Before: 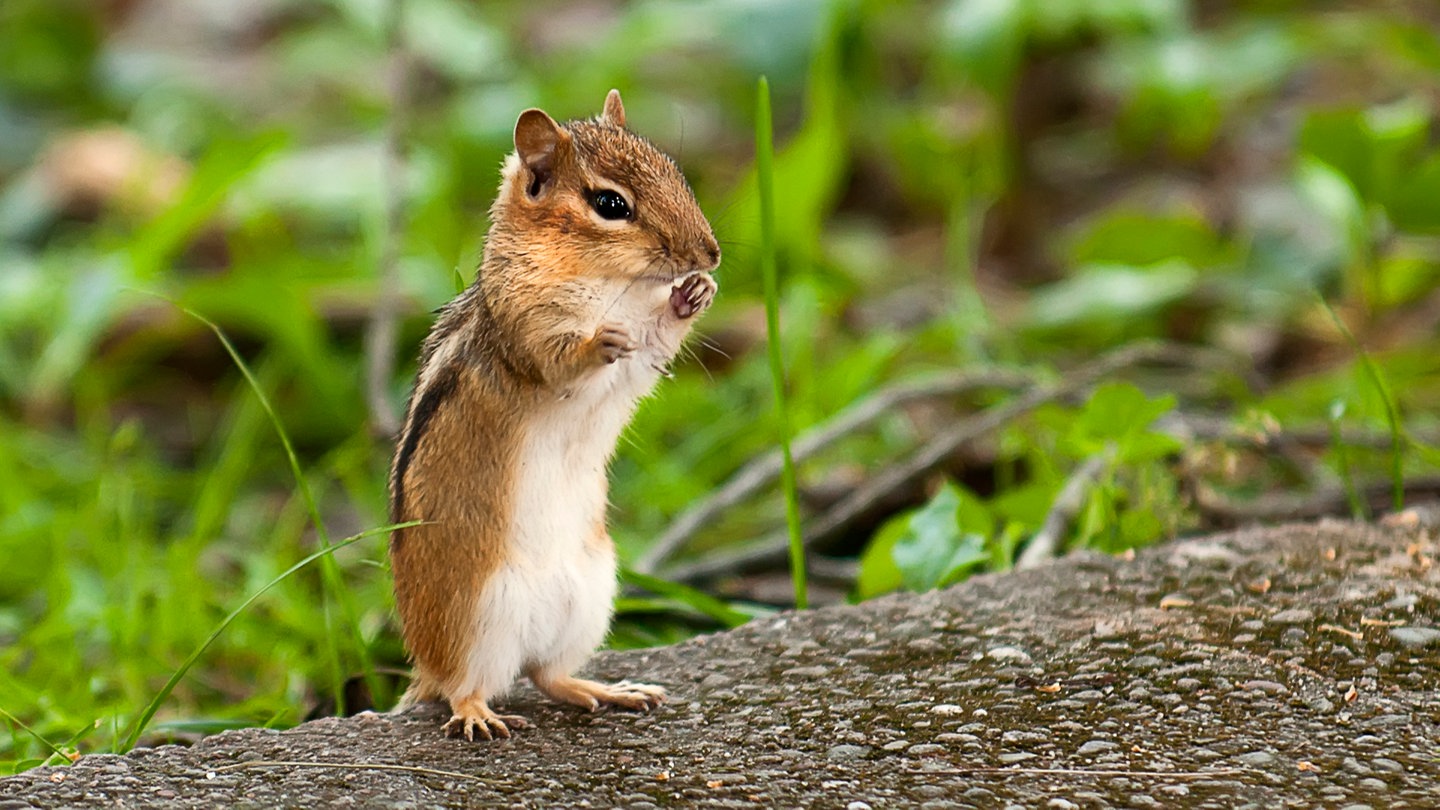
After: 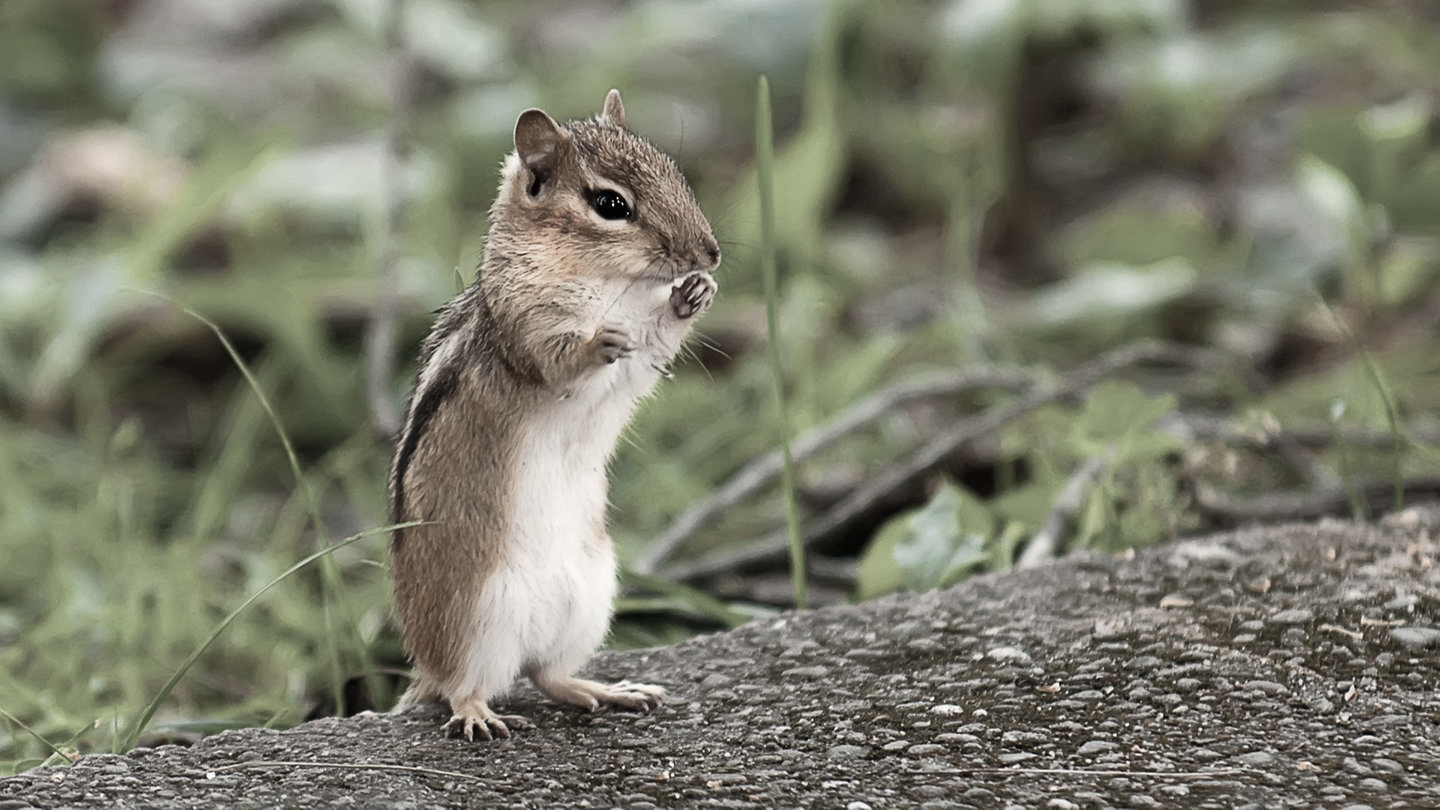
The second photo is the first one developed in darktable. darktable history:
color correction: highlights b* -0.025, saturation 0.276
contrast brightness saturation: contrast -0.015, brightness -0.013, saturation 0.038
